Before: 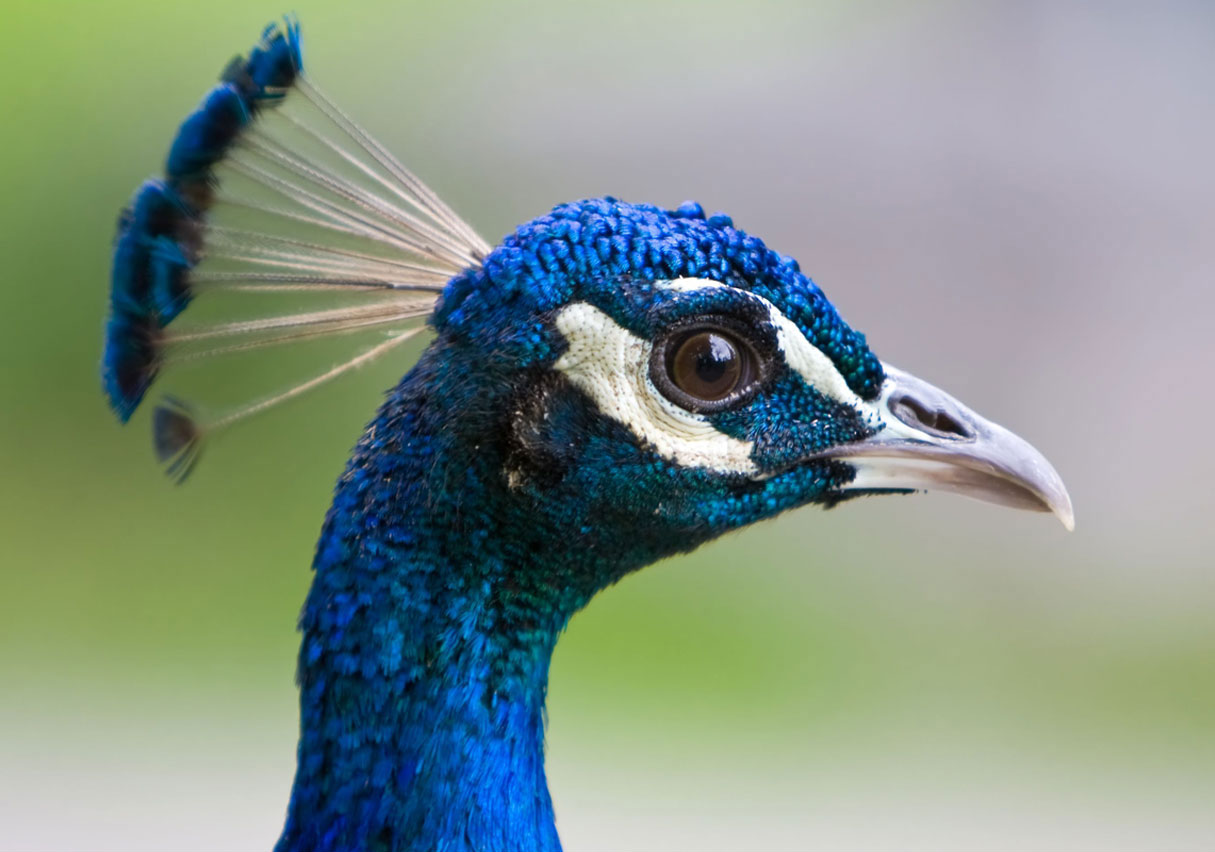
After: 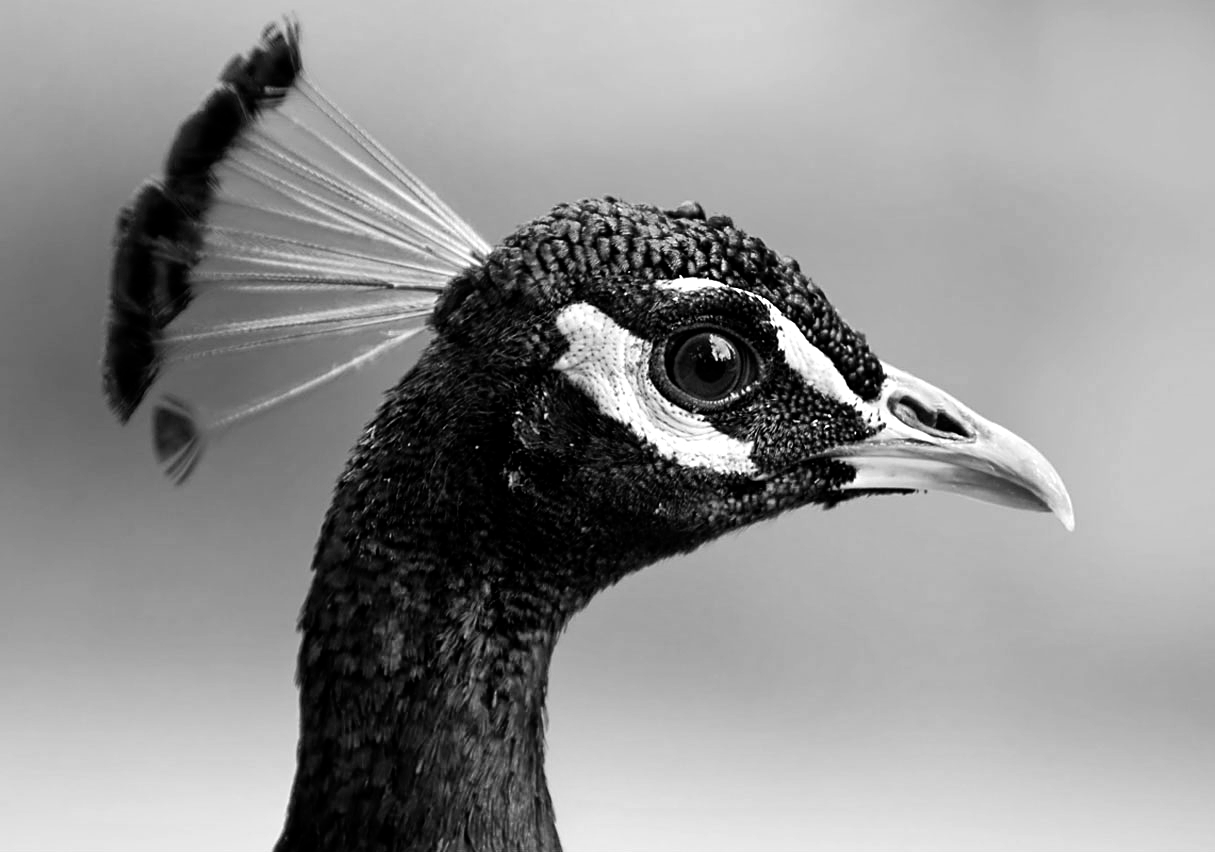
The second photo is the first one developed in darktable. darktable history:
color balance rgb: shadows lift › luminance -41.13%, shadows lift › chroma 14.13%, shadows lift › hue 260°, power › luminance -3.76%, power › chroma 0.56%, power › hue 40.37°, highlights gain › luminance 16.81%, highlights gain › chroma 2.94%, highlights gain › hue 260°, global offset › luminance -0.29%, global offset › chroma 0.31%, global offset › hue 260°, perceptual saturation grading › global saturation 20%, perceptual saturation grading › highlights -13.92%, perceptual saturation grading › shadows 50%
monochrome: on, module defaults
sharpen: on, module defaults
